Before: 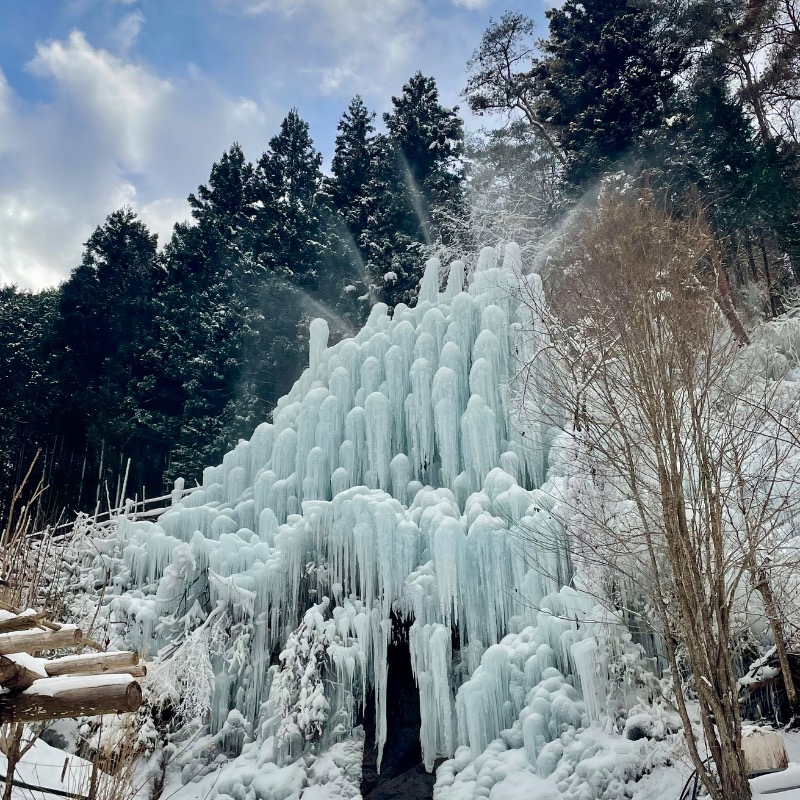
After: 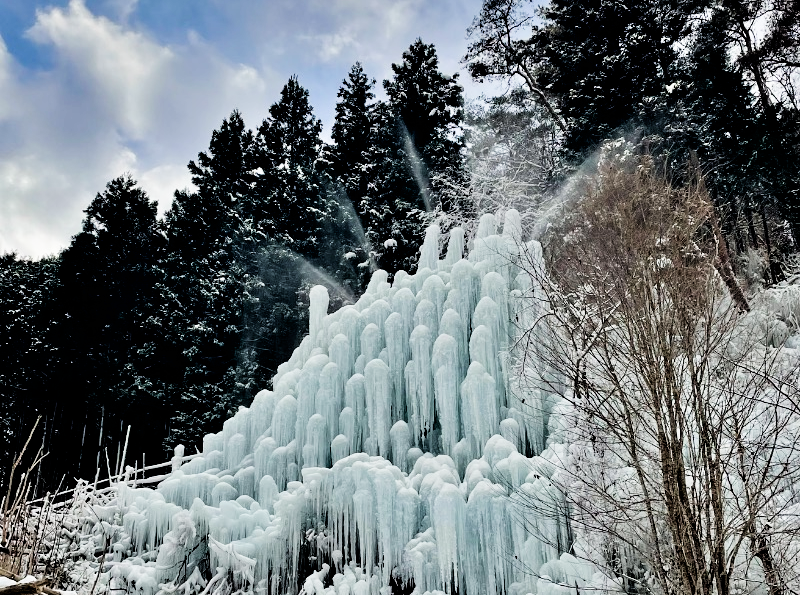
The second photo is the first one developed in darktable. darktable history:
crop: top 4.175%, bottom 21.351%
filmic rgb: black relative exposure -5 EV, white relative exposure 3.55 EV, hardness 3.16, contrast 1.193, highlights saturation mix -48.58%
contrast equalizer: y [[0.6 ×6], [0.55 ×6], [0 ×6], [0 ×6], [0 ×6]]
